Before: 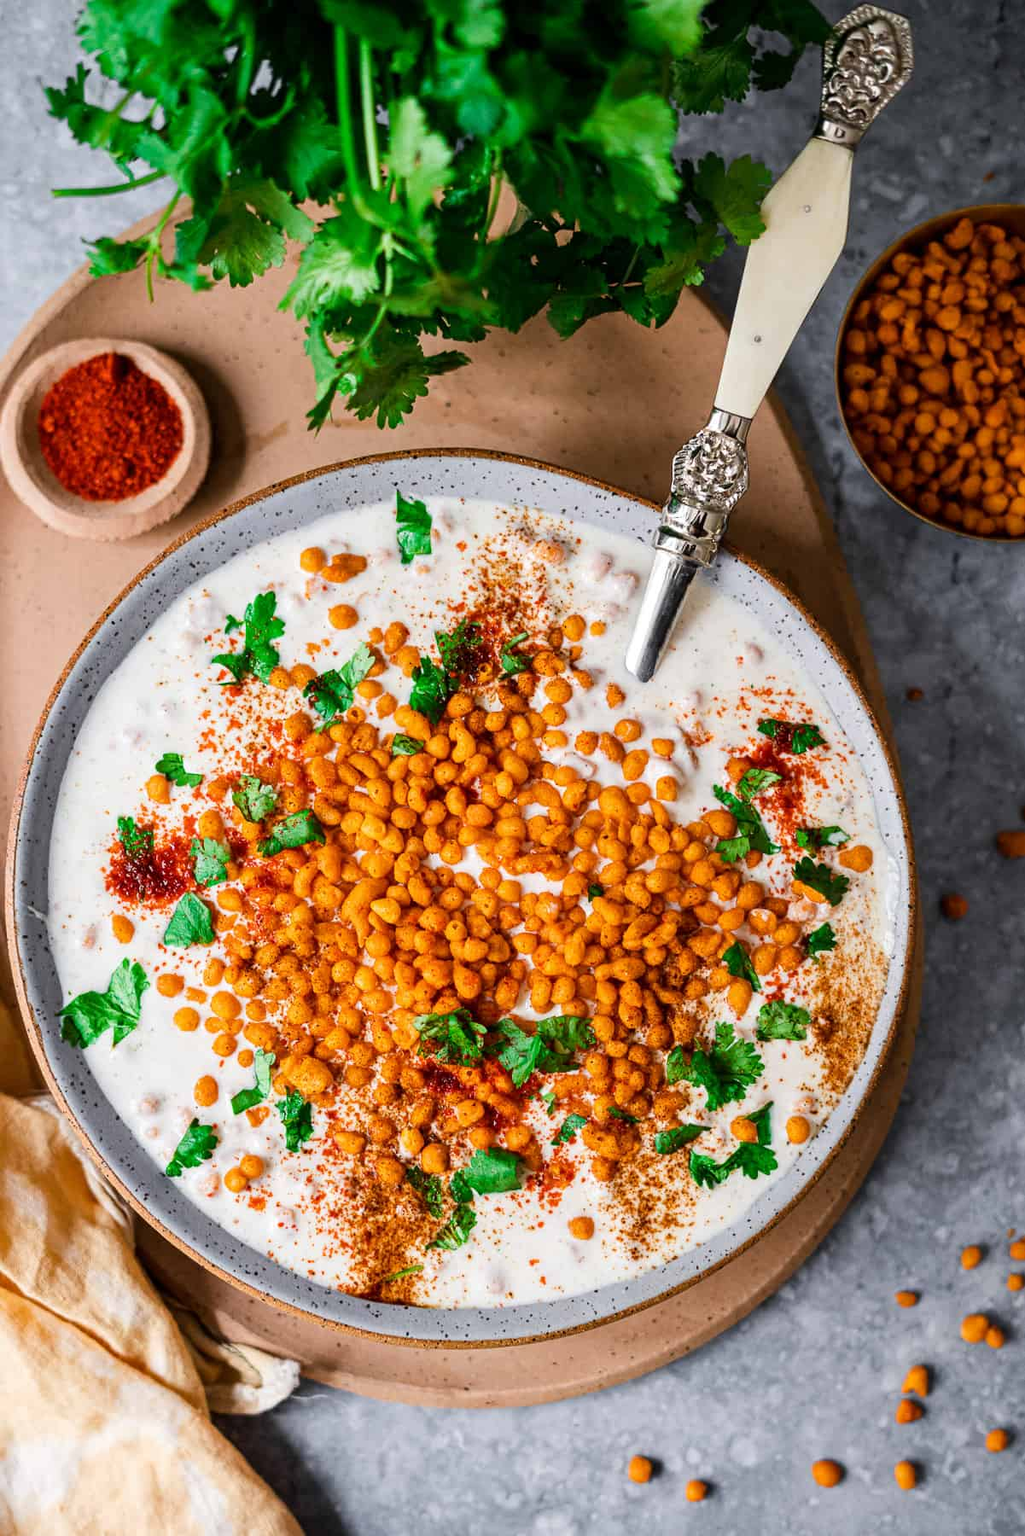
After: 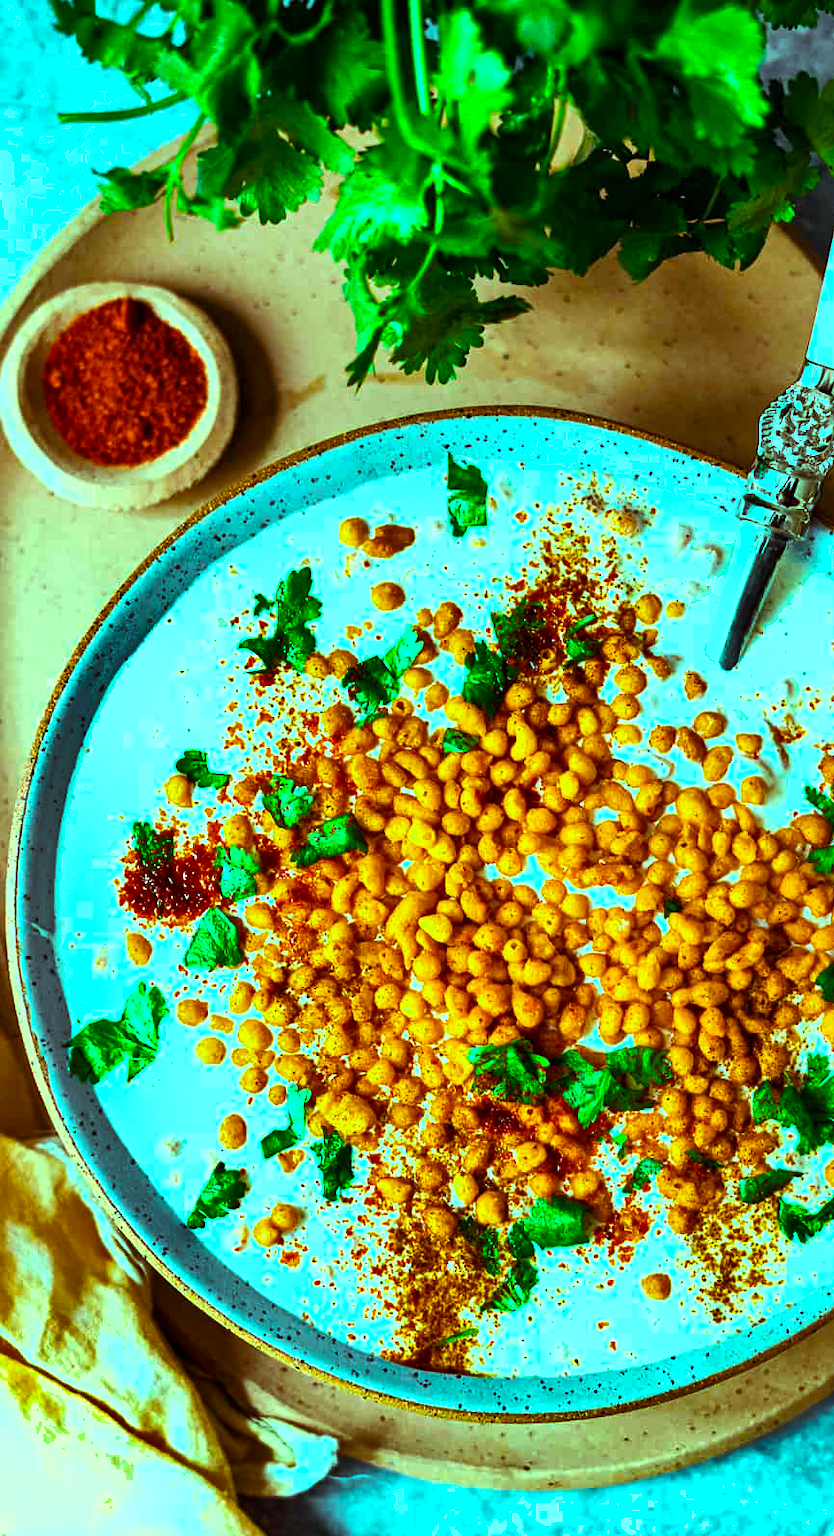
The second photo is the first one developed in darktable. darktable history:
shadows and highlights: low approximation 0.01, soften with gaussian
color balance rgb: highlights gain › luminance 20.155%, highlights gain › chroma 13.142%, highlights gain › hue 175.47°, linear chroma grading › global chroma 22.957%, perceptual saturation grading › global saturation 14.729%, perceptual brilliance grading › highlights 14.116%, perceptual brilliance grading › shadows -19.173%, global vibrance 20%
crop: top 5.811%, right 27.858%, bottom 5.609%
